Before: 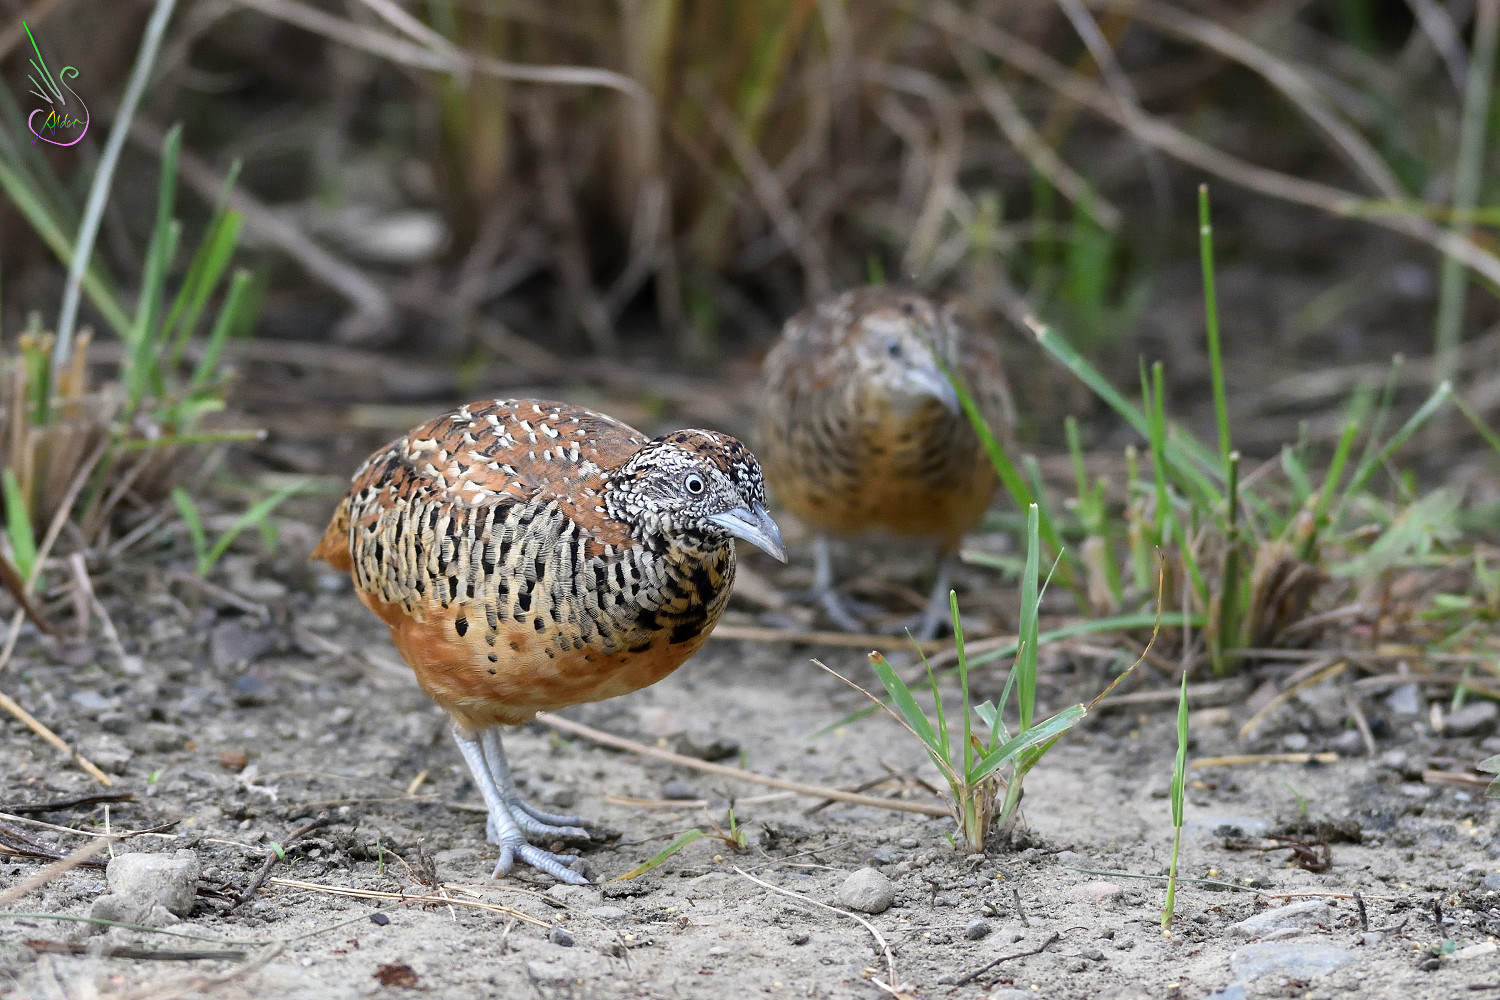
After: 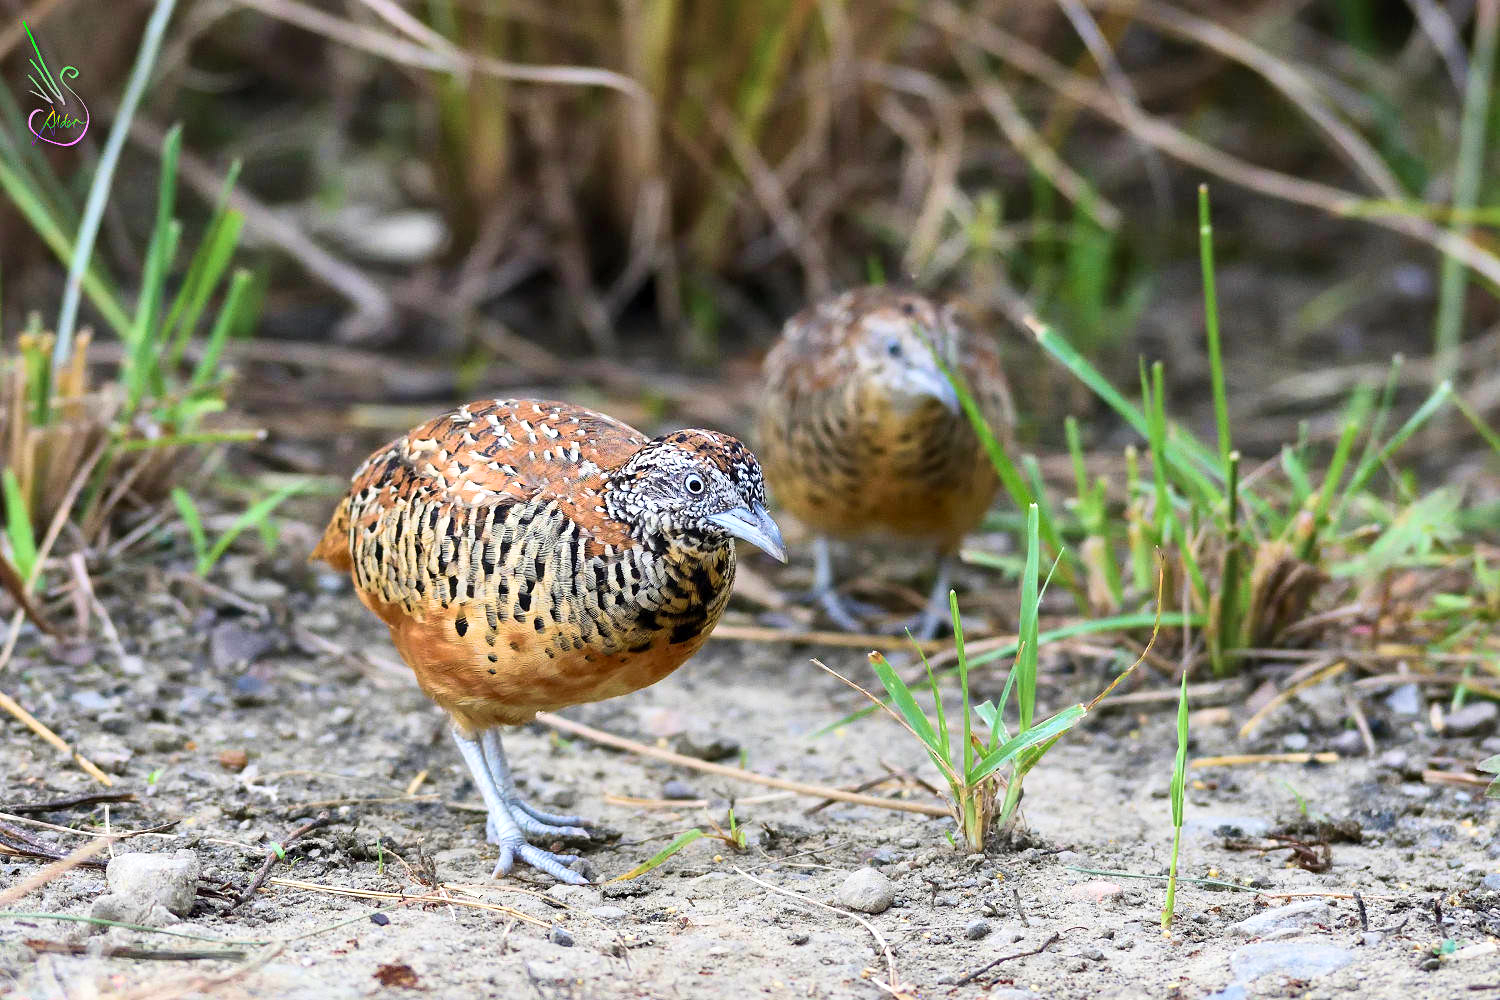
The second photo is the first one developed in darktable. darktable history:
local contrast: mode bilateral grid, contrast 20, coarseness 50, detail 120%, midtone range 0.2
contrast brightness saturation: contrast 0.2, brightness 0.16, saturation 0.22
velvia: strength 45%
